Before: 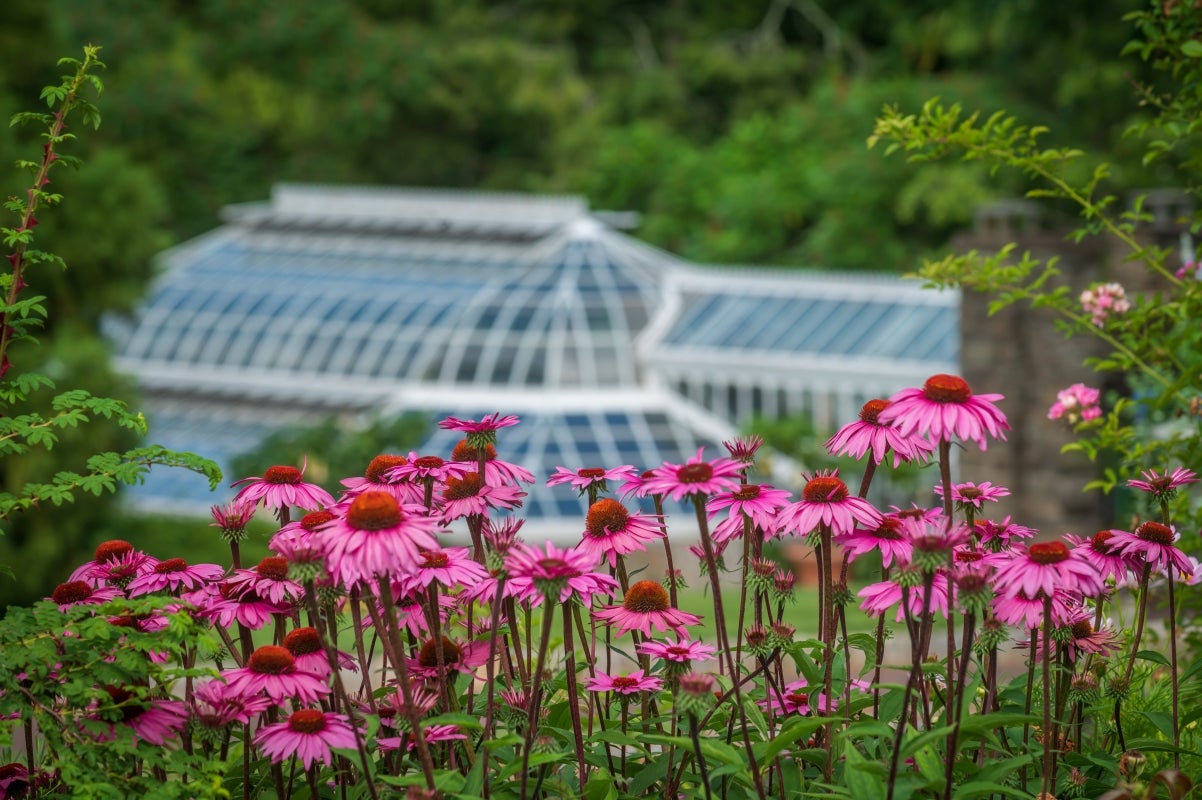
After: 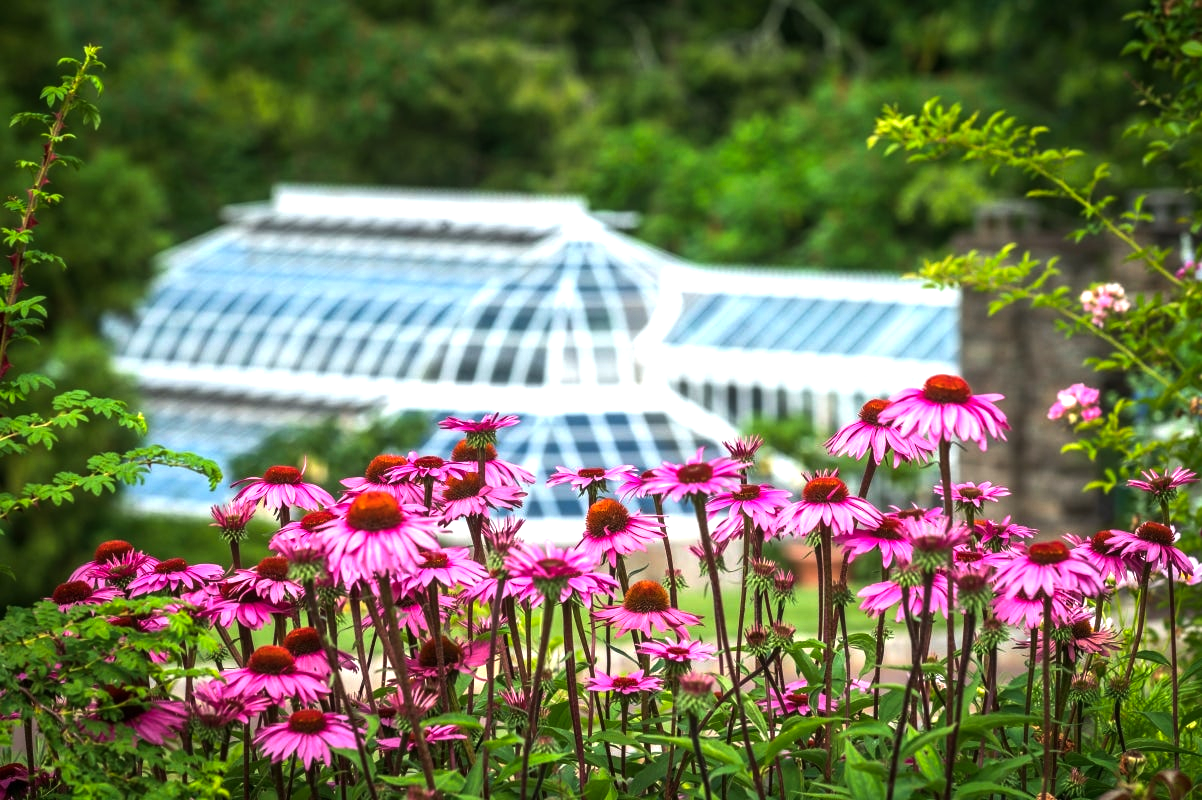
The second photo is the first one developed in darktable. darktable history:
color balance rgb: shadows lift › hue 85.54°, perceptual saturation grading › global saturation 0.812%, perceptual brilliance grading › highlights 47.803%, perceptual brilliance grading › mid-tones 21.185%, perceptual brilliance grading › shadows -6.543%
